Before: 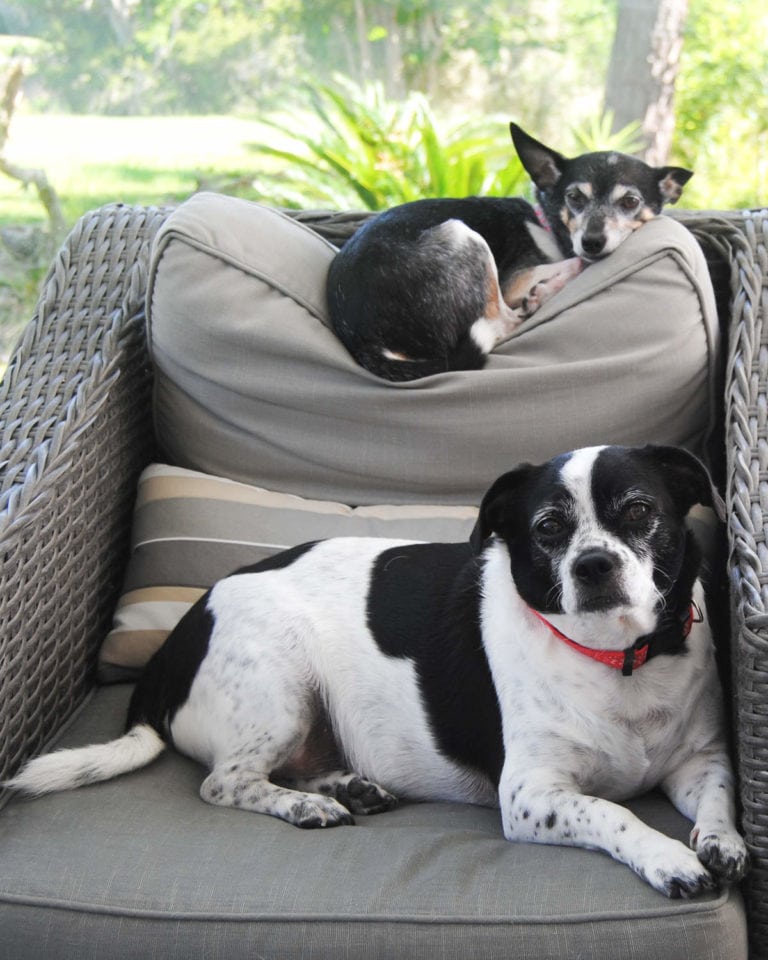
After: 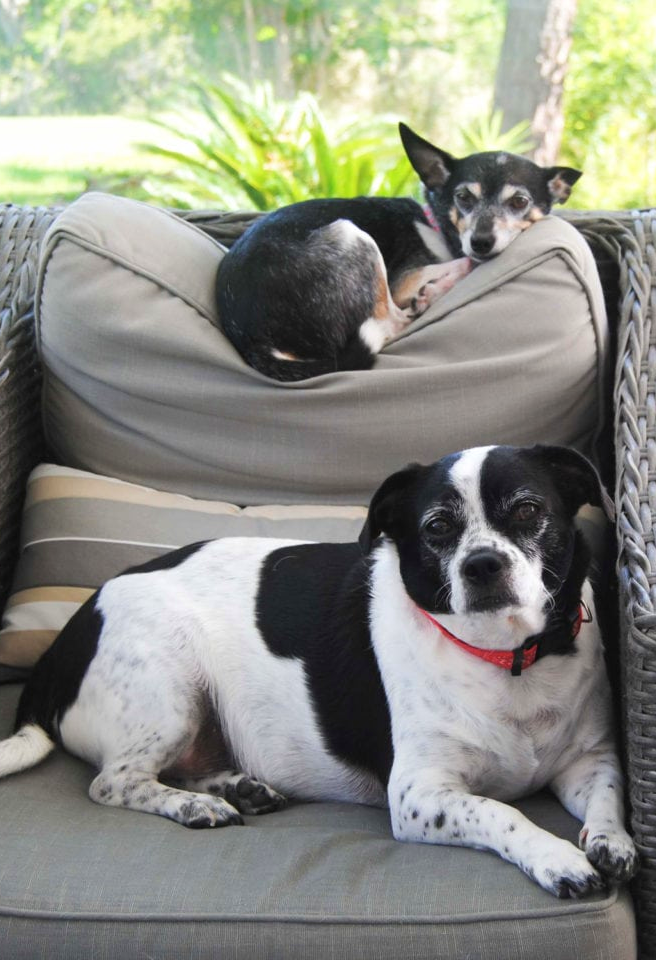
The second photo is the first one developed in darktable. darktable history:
tone equalizer: on, module defaults
crop and rotate: left 14.567%
velvia: on, module defaults
